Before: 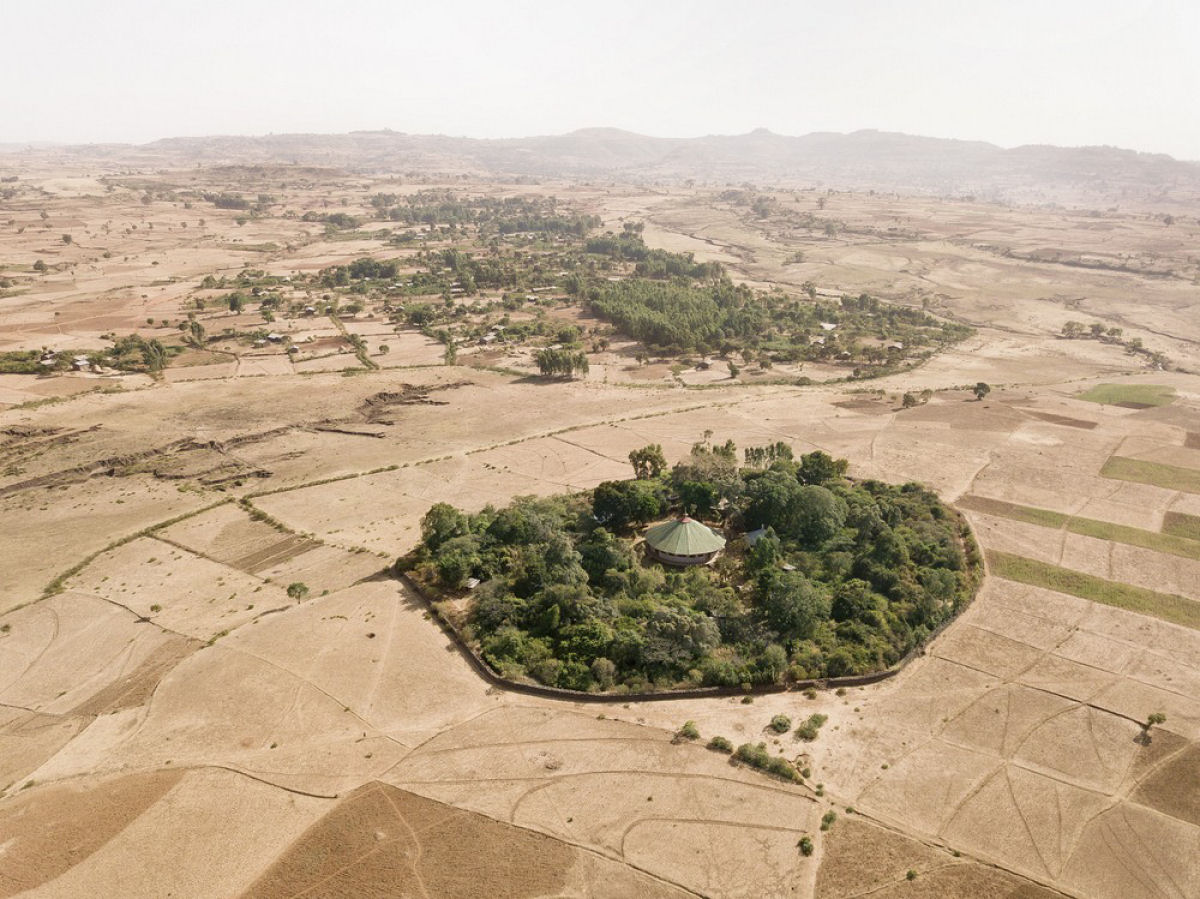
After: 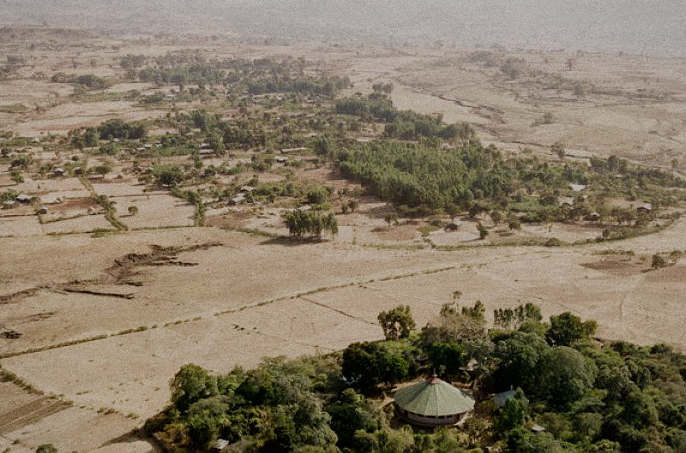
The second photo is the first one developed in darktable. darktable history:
filmic rgb: middle gray luminance 29%, black relative exposure -10.3 EV, white relative exposure 5.5 EV, threshold 6 EV, target black luminance 0%, hardness 3.95, latitude 2.04%, contrast 1.132, highlights saturation mix 5%, shadows ↔ highlights balance 15.11%, preserve chrominance no, color science v3 (2019), use custom middle-gray values true, iterations of high-quality reconstruction 0, enable highlight reconstruction true
vignetting: fall-off start 85%, fall-off radius 80%, brightness -0.182, saturation -0.3, width/height ratio 1.219, dithering 8-bit output, unbound false
grain: coarseness 0.09 ISO
crop: left 20.932%, top 15.471%, right 21.848%, bottom 34.081%
